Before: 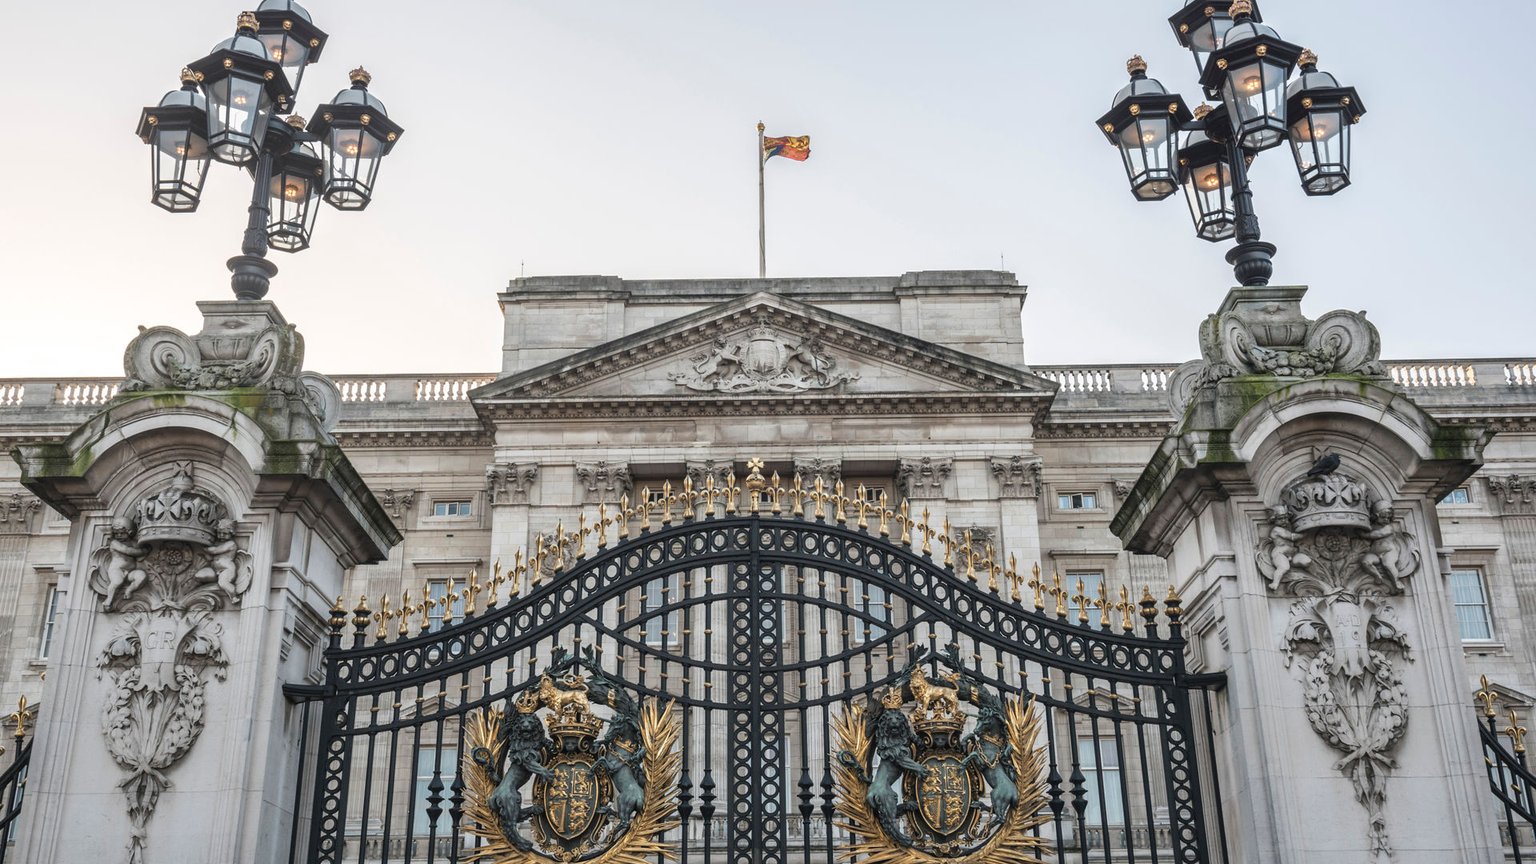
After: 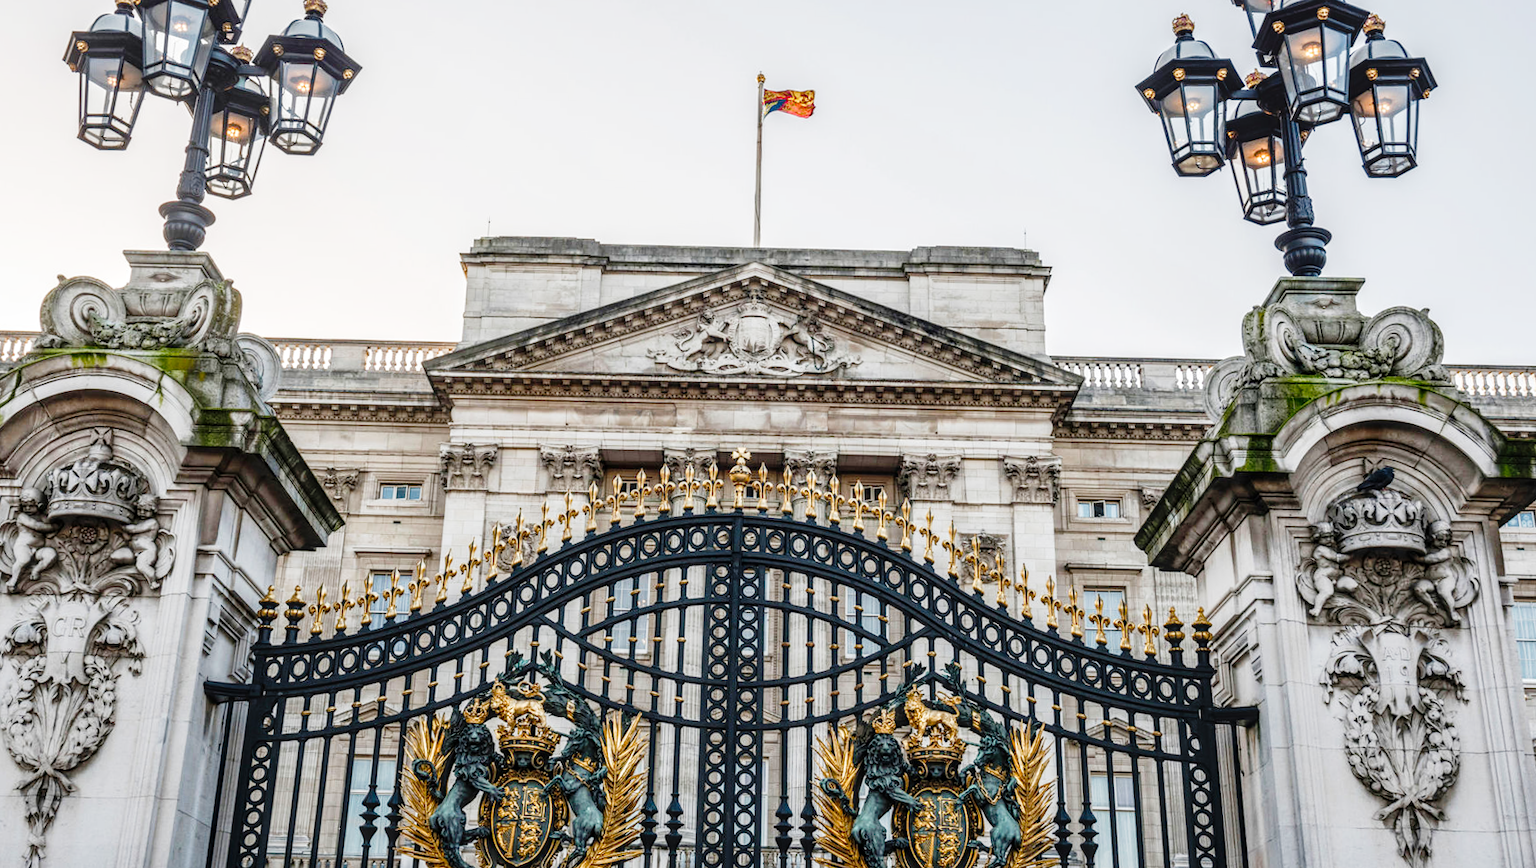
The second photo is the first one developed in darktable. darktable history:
local contrast: detail 130%
color balance rgb: perceptual saturation grading › global saturation 0.537%, perceptual saturation grading › highlights -17.565%, perceptual saturation grading › mid-tones 33.264%, perceptual saturation grading › shadows 50.347%
tone curve: curves: ch0 [(0, 0.014) (0.17, 0.099) (0.392, 0.438) (0.725, 0.828) (0.872, 0.918) (1, 0.981)]; ch1 [(0, 0) (0.402, 0.36) (0.489, 0.491) (0.5, 0.503) (0.515, 0.52) (0.545, 0.574) (0.615, 0.662) (0.701, 0.725) (1, 1)]; ch2 [(0, 0) (0.42, 0.458) (0.485, 0.499) (0.503, 0.503) (0.531, 0.542) (0.561, 0.594) (0.644, 0.694) (0.717, 0.753) (1, 0.991)], preserve colors none
crop and rotate: angle -2.1°, left 3.133%, top 3.815%, right 1.569%, bottom 0.466%
contrast brightness saturation: saturation 0.103
